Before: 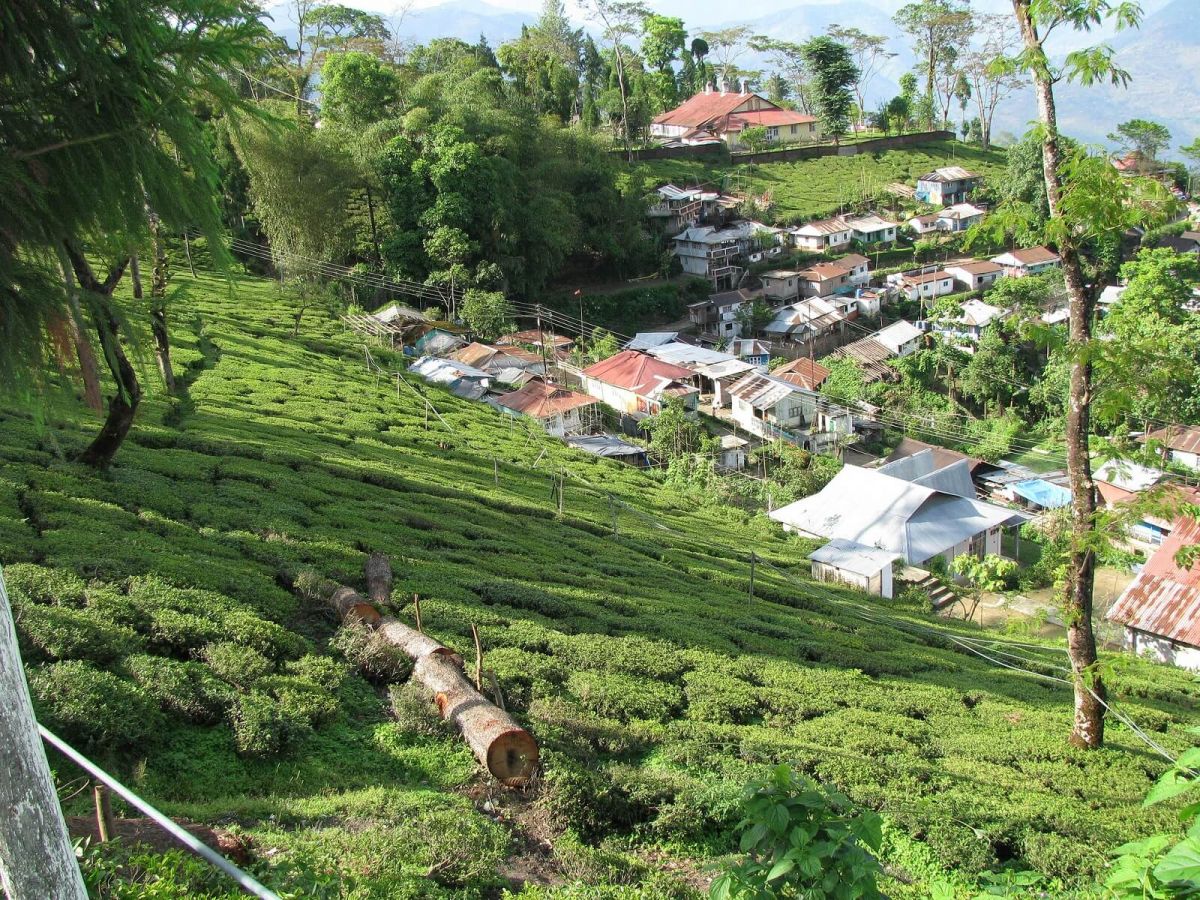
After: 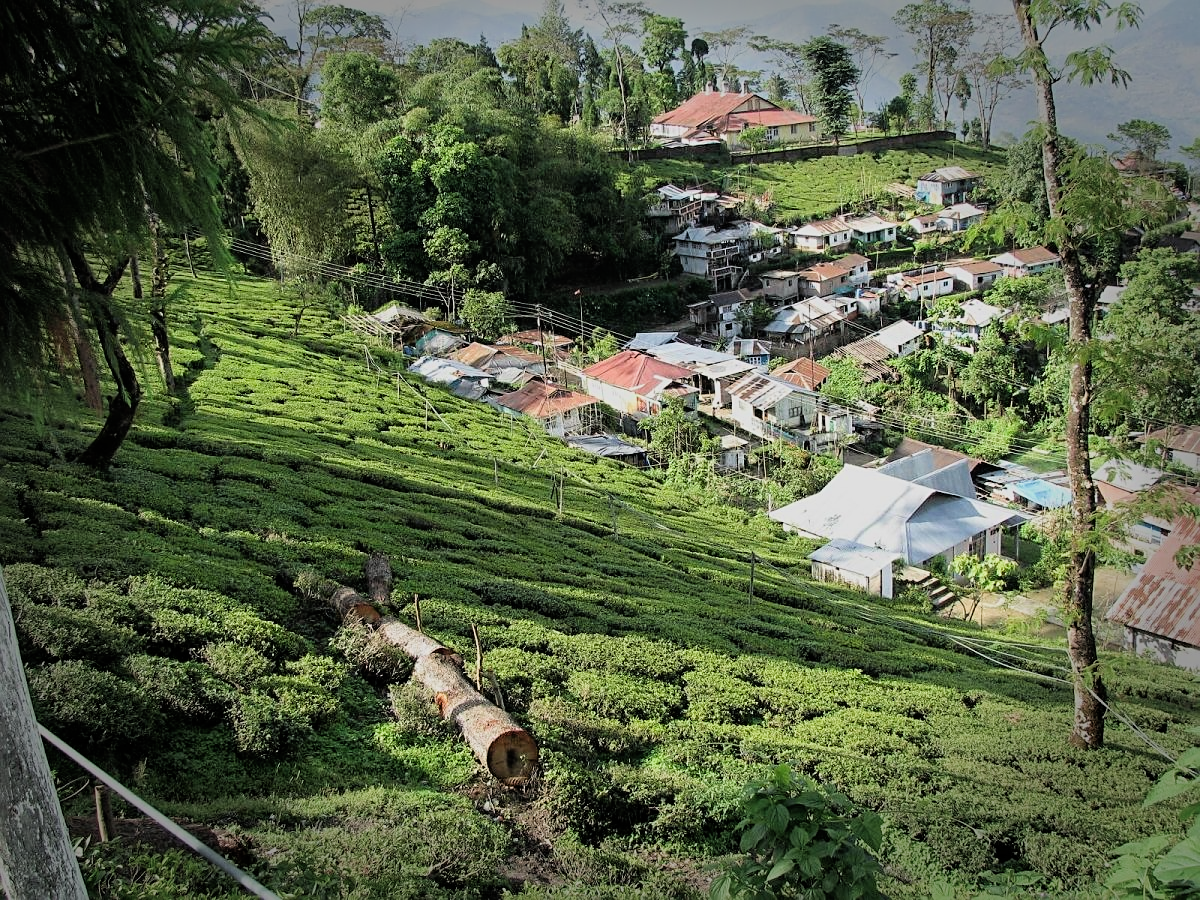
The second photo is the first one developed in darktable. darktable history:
filmic rgb: black relative exposure -7.75 EV, white relative exposure 4.4 EV, threshold 3 EV, hardness 3.76, latitude 50%, contrast 1.1, color science v5 (2021), contrast in shadows safe, contrast in highlights safe, enable highlight reconstruction true
vignetting: fall-off start 66.7%, fall-off radius 39.74%, brightness -0.576, saturation -0.258, automatic ratio true, width/height ratio 0.671, dithering 16-bit output
sharpen: on, module defaults
